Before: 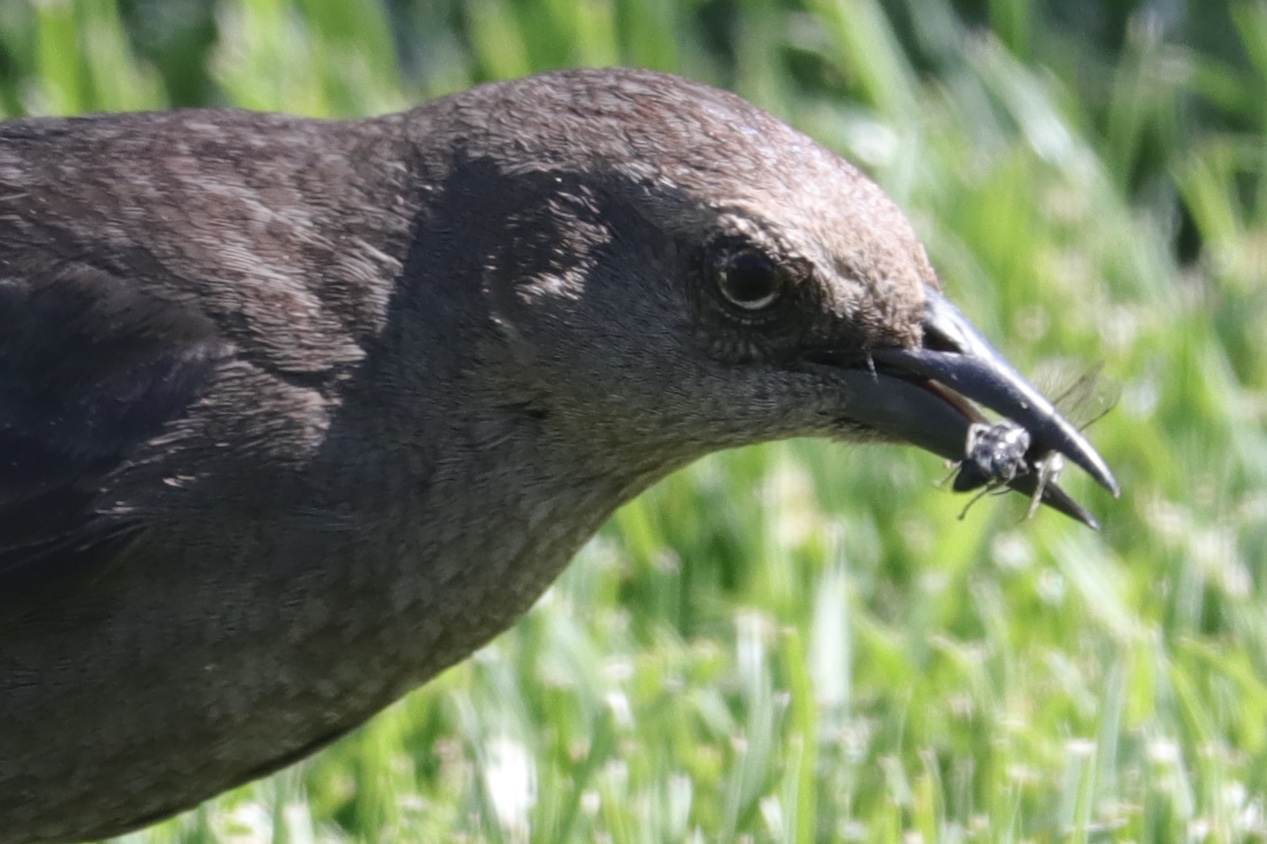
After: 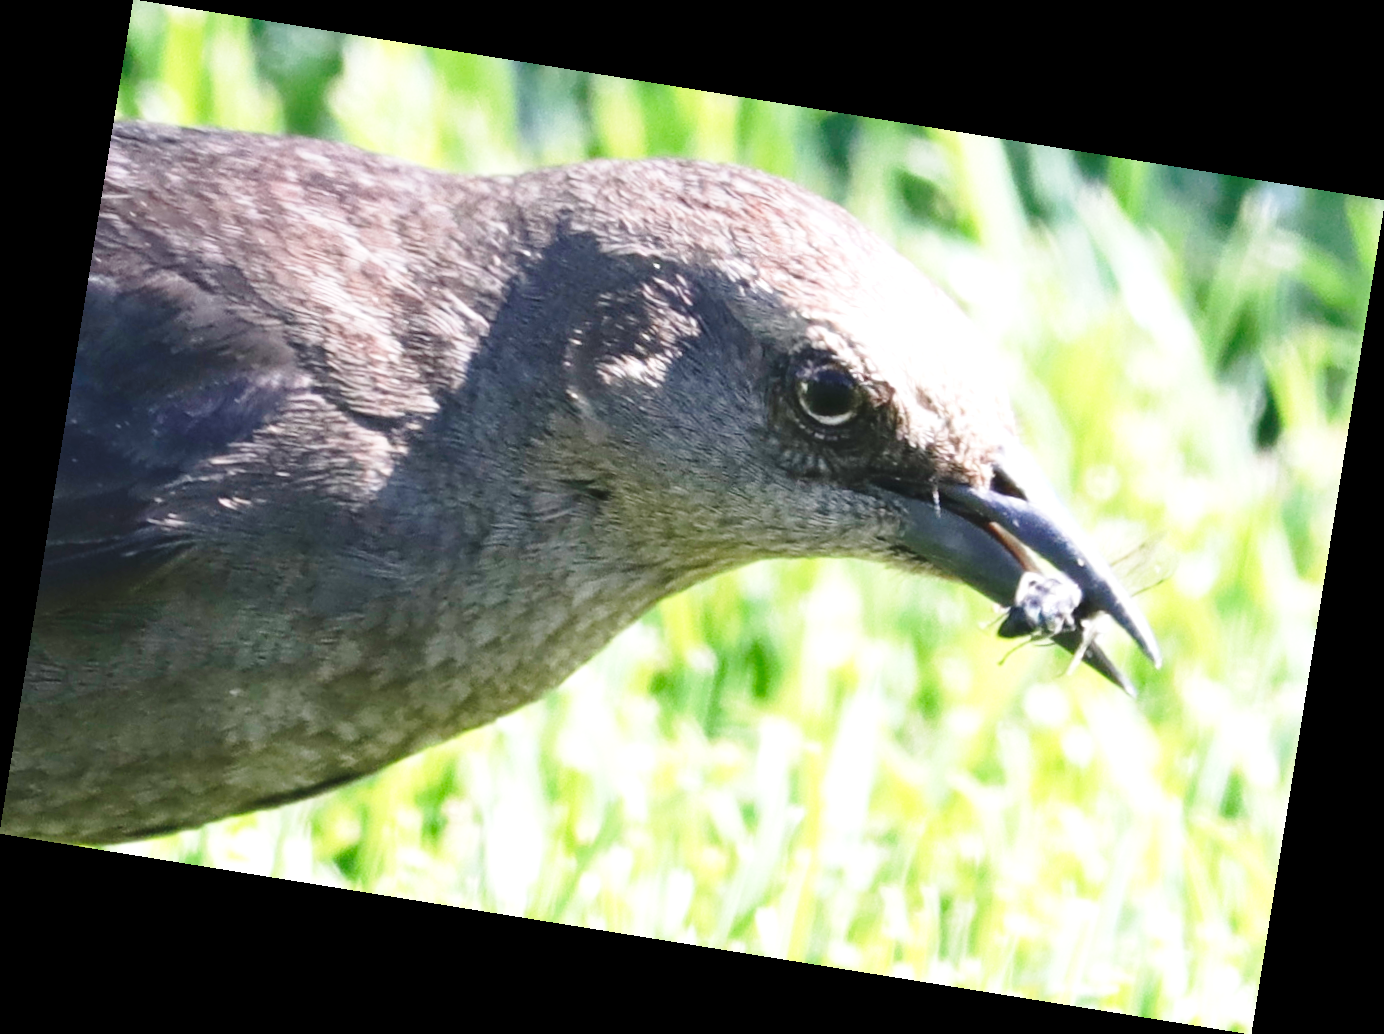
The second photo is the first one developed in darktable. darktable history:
base curve: curves: ch0 [(0, 0) (0.028, 0.03) (0.121, 0.232) (0.46, 0.748) (0.859, 0.968) (1, 1)], preserve colors none
exposure: exposure 0.943 EV, compensate highlight preservation false
rotate and perspective: rotation 9.12°, automatic cropping off
